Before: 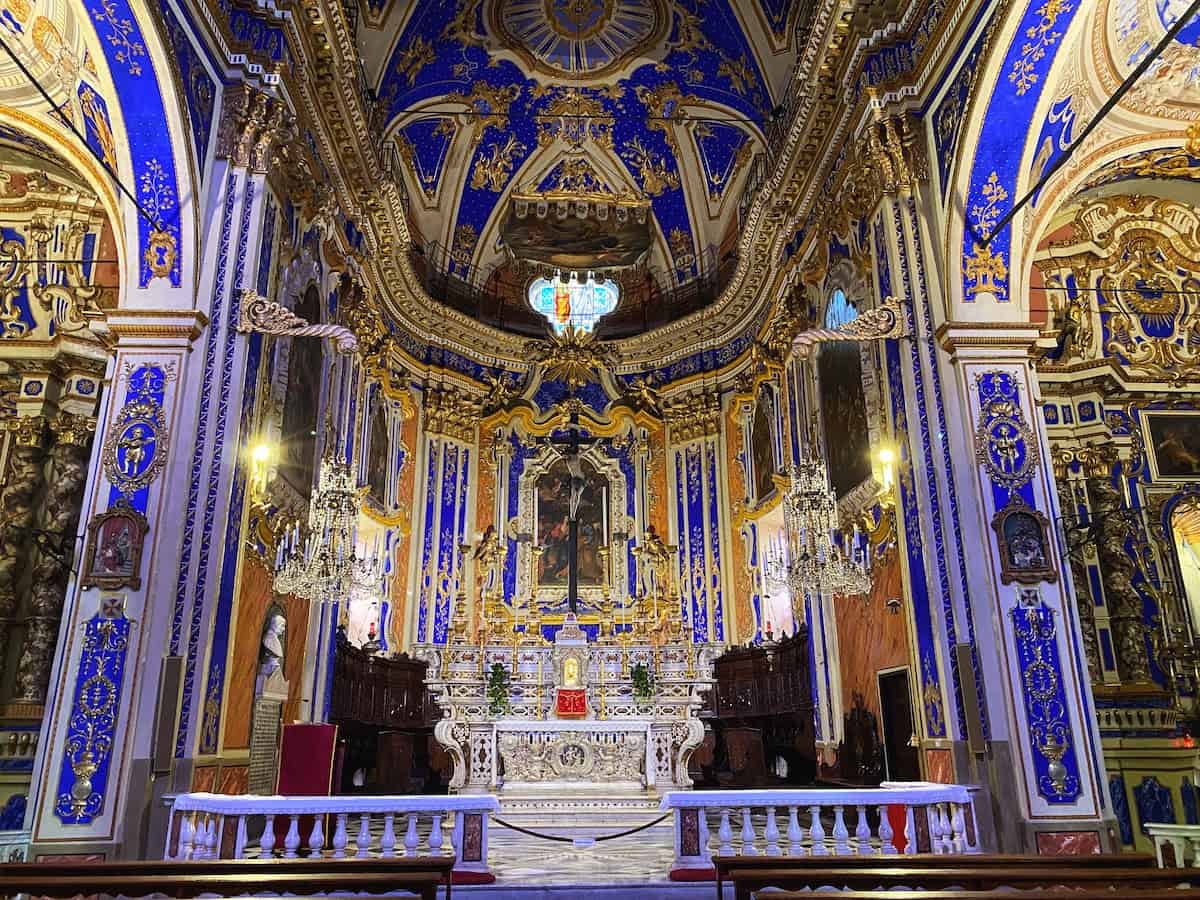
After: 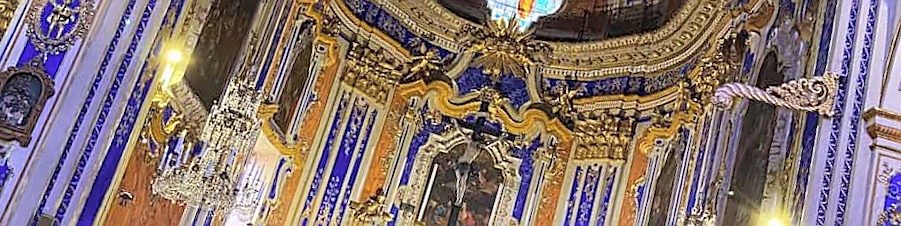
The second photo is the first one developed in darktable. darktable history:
grain: coarseness 0.09 ISO, strength 10%
sharpen: on, module defaults
crop and rotate: angle 16.12°, top 30.835%, bottom 35.653%
local contrast: mode bilateral grid, contrast 100, coarseness 100, detail 91%, midtone range 0.2
contrast brightness saturation: brightness 0.15
